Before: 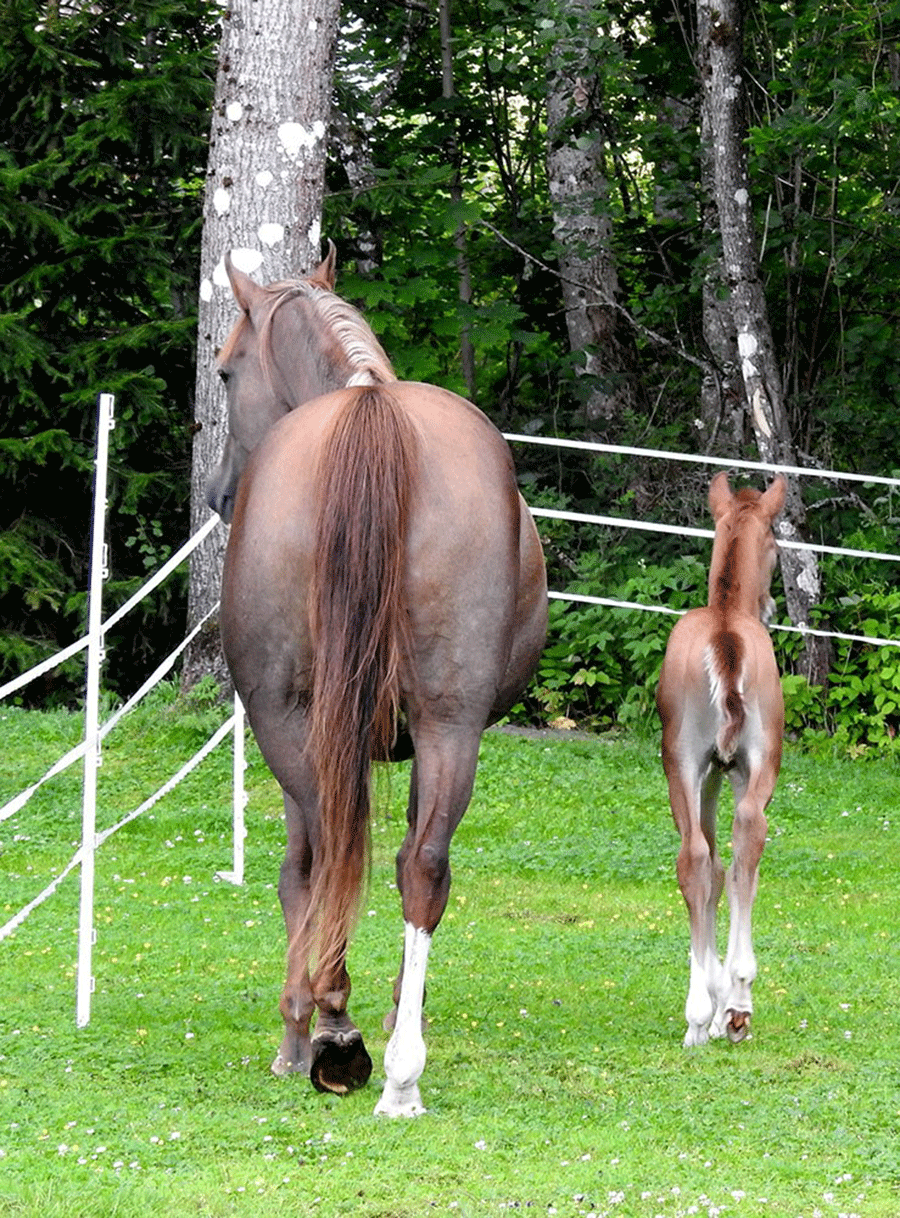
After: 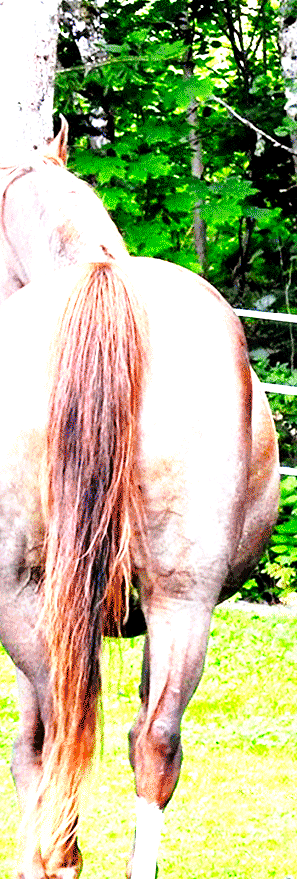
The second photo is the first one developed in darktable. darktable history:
local contrast: mode bilateral grid, contrast 25, coarseness 60, detail 152%, midtone range 0.2
base curve: curves: ch0 [(0, 0) (0.007, 0.004) (0.027, 0.03) (0.046, 0.07) (0.207, 0.54) (0.442, 0.872) (0.673, 0.972) (1, 1)], preserve colors none
crop and rotate: left 29.867%, top 10.19%, right 37.067%, bottom 17.601%
levels: levels [0.036, 0.364, 0.827]
